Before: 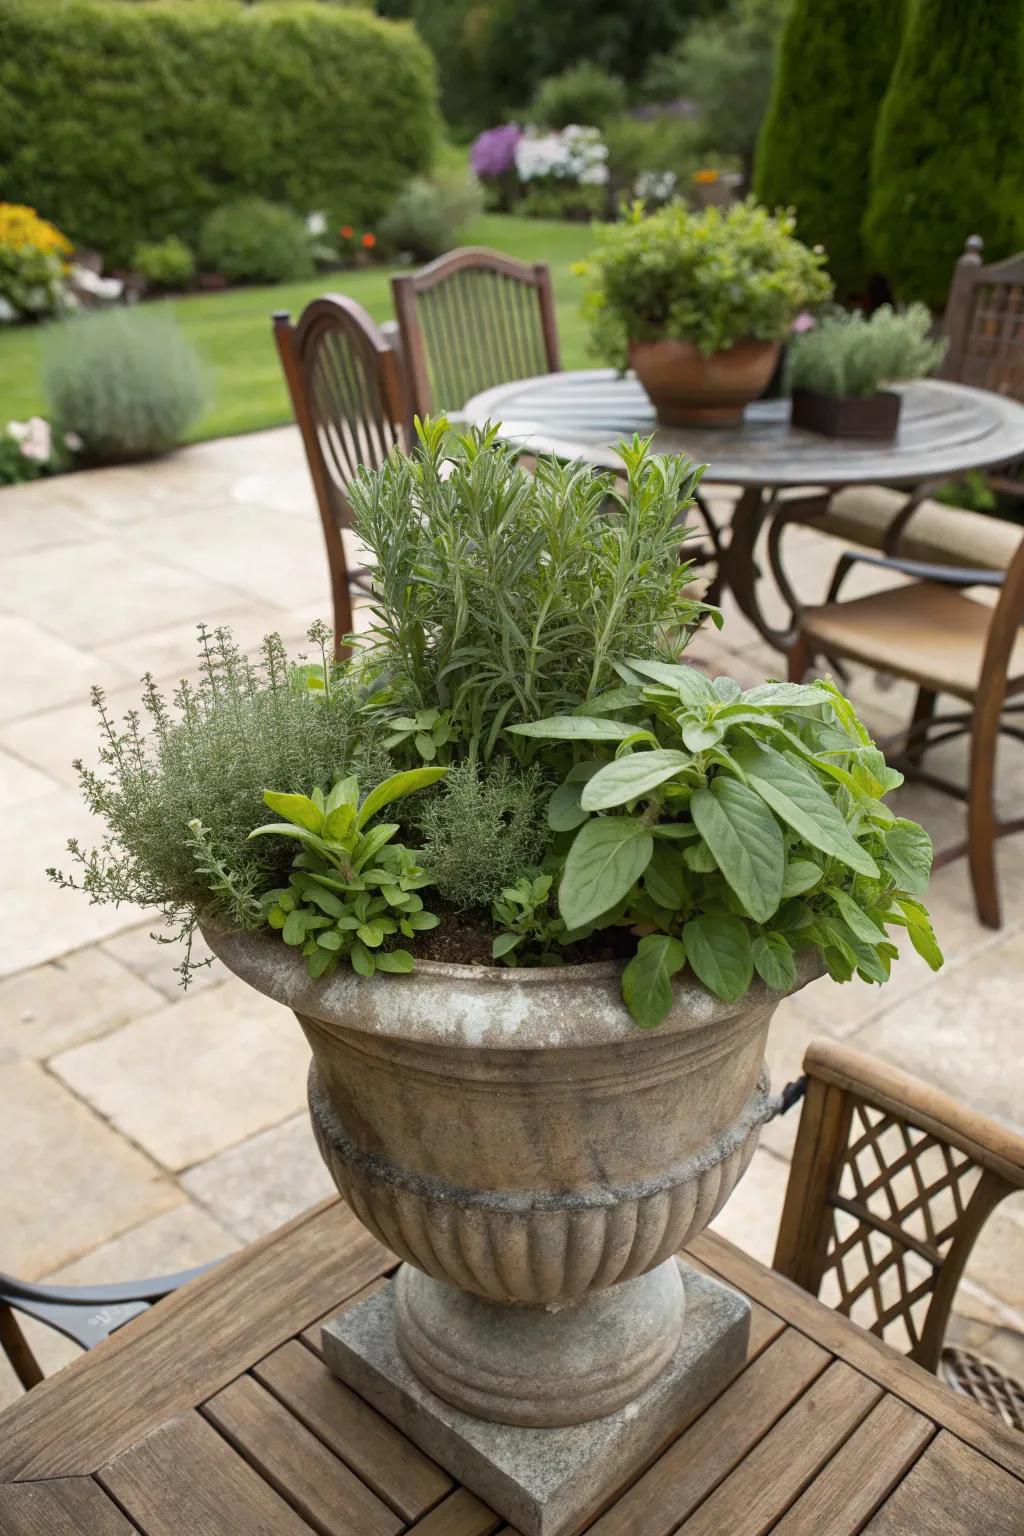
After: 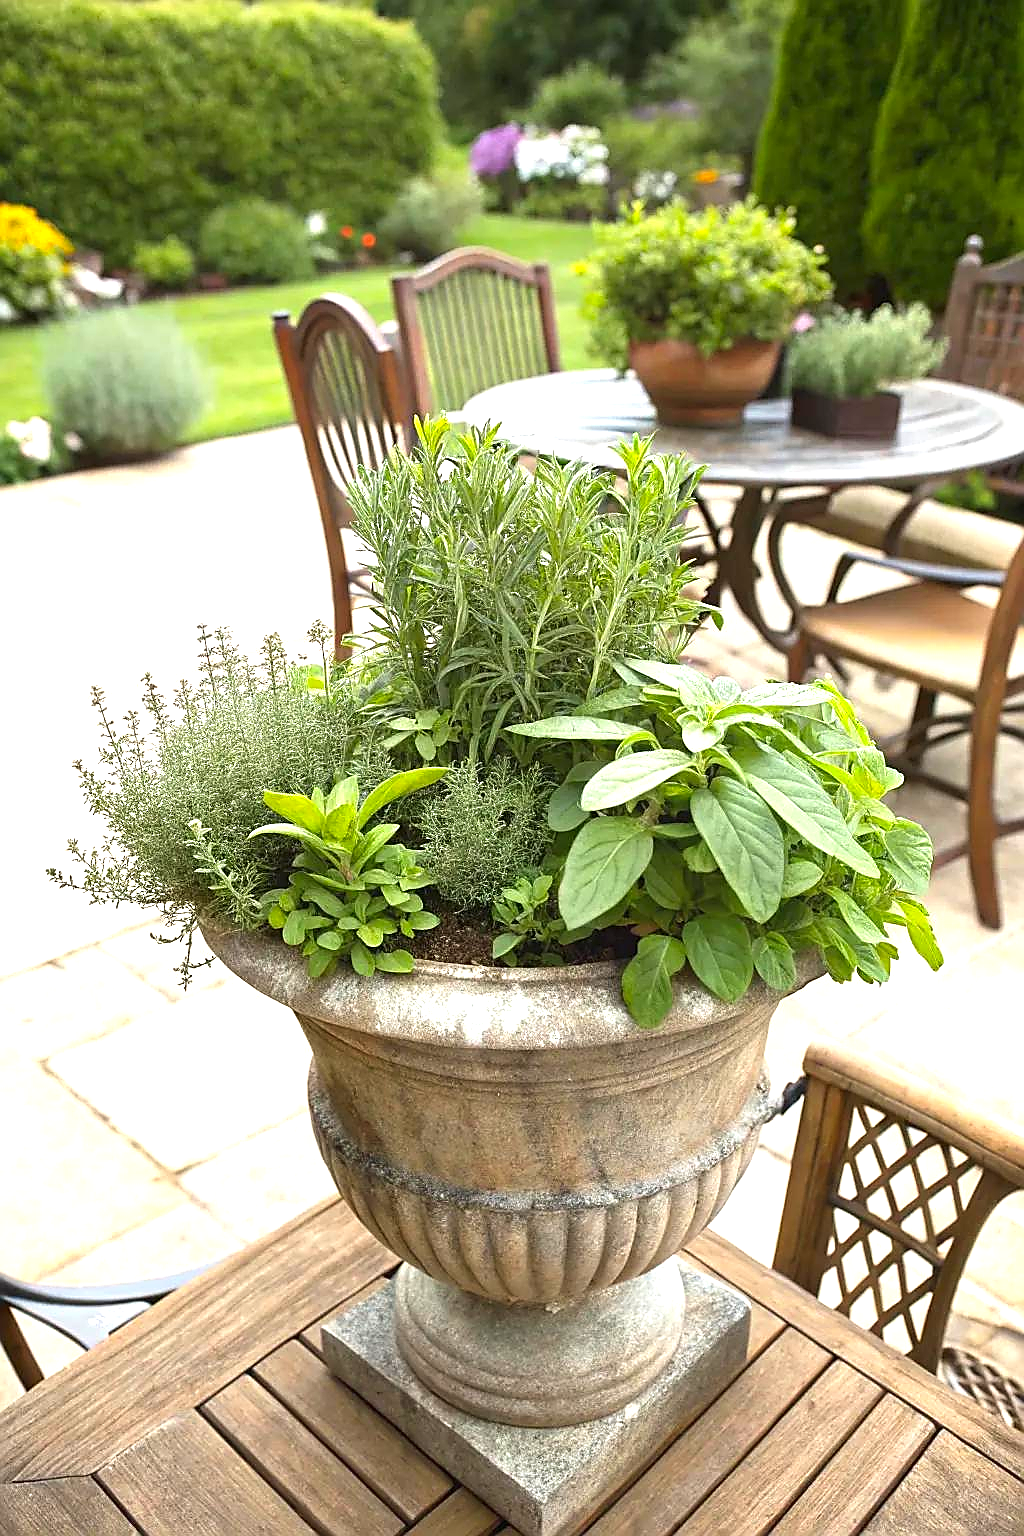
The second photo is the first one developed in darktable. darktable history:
contrast brightness saturation: contrast 0.042, saturation 0.155
sharpen: radius 1.394, amount 1.252, threshold 0.631
exposure: black level correction -0.001, exposure 1.11 EV, compensate highlight preservation false
